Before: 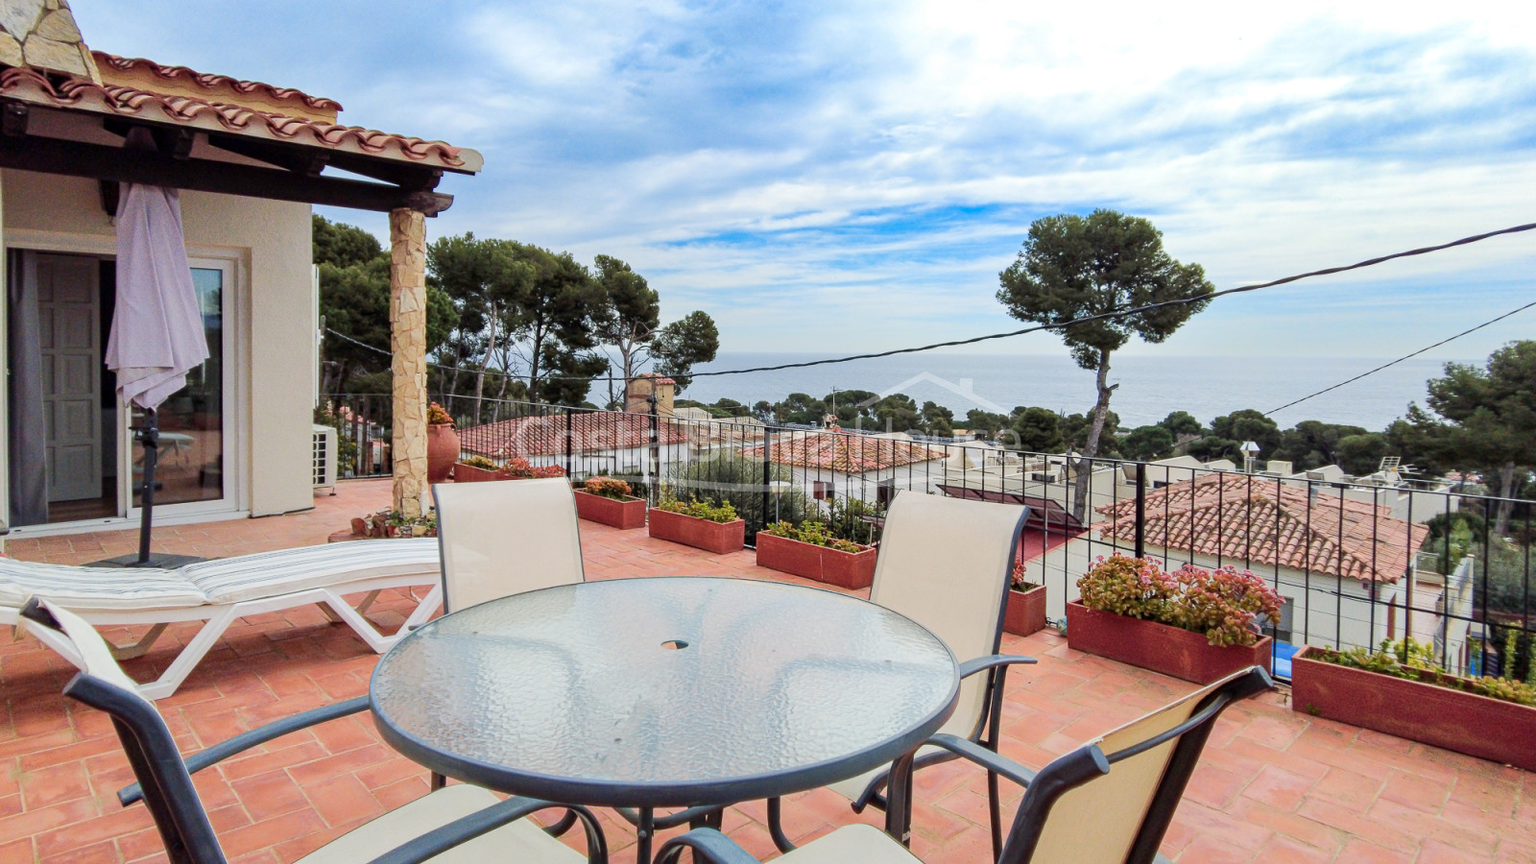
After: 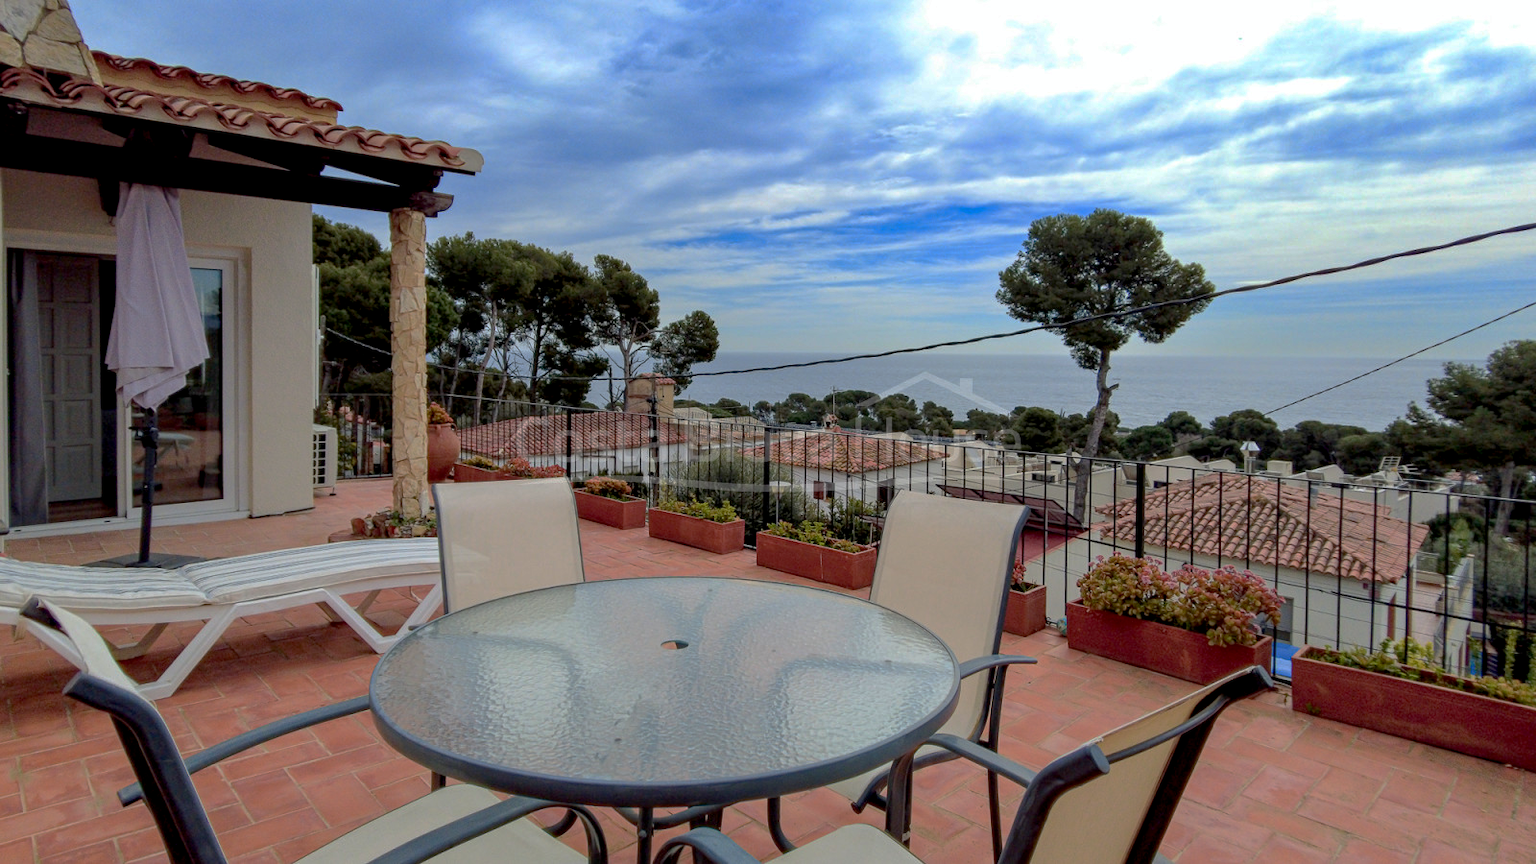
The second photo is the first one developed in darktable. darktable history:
exposure: black level correction 0.012, compensate highlight preservation false
base curve: curves: ch0 [(0, 0) (0.826, 0.587) (1, 1)], preserve colors none
color correction: highlights a* -0.311, highlights b* -0.072
